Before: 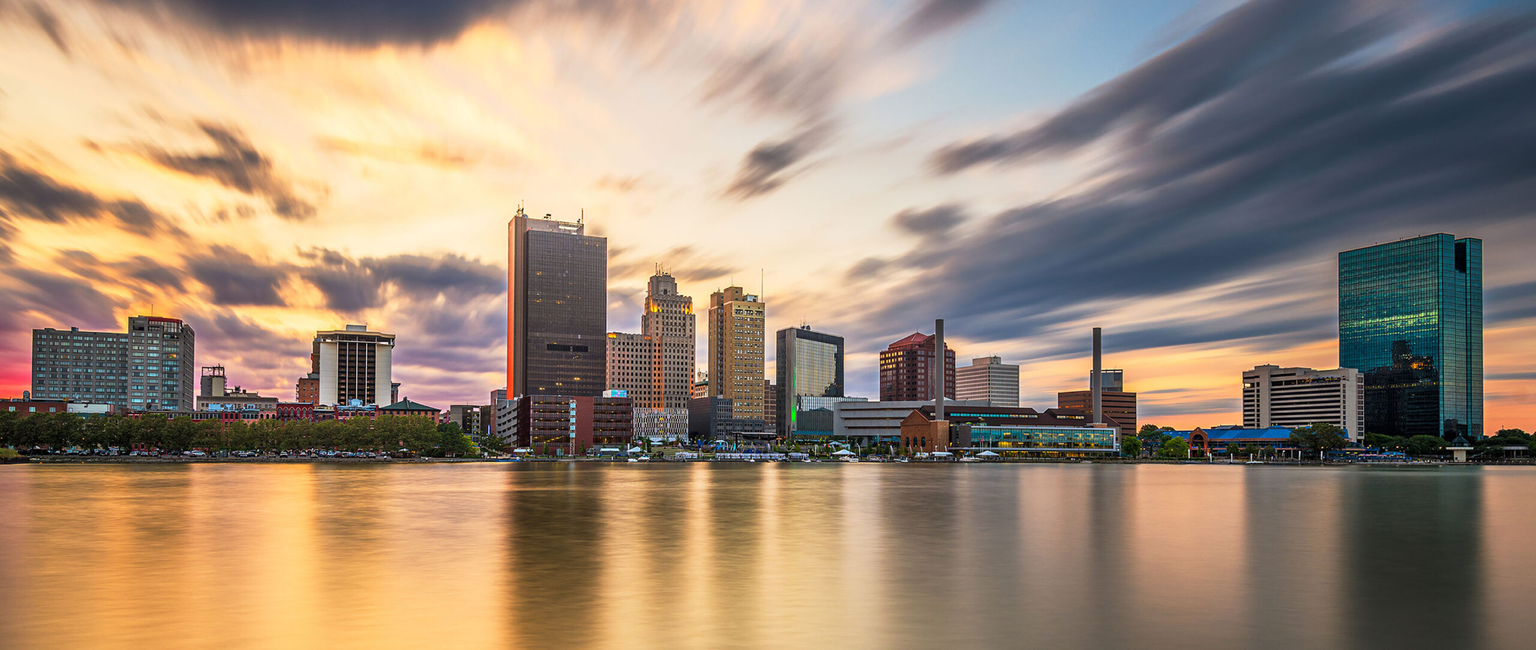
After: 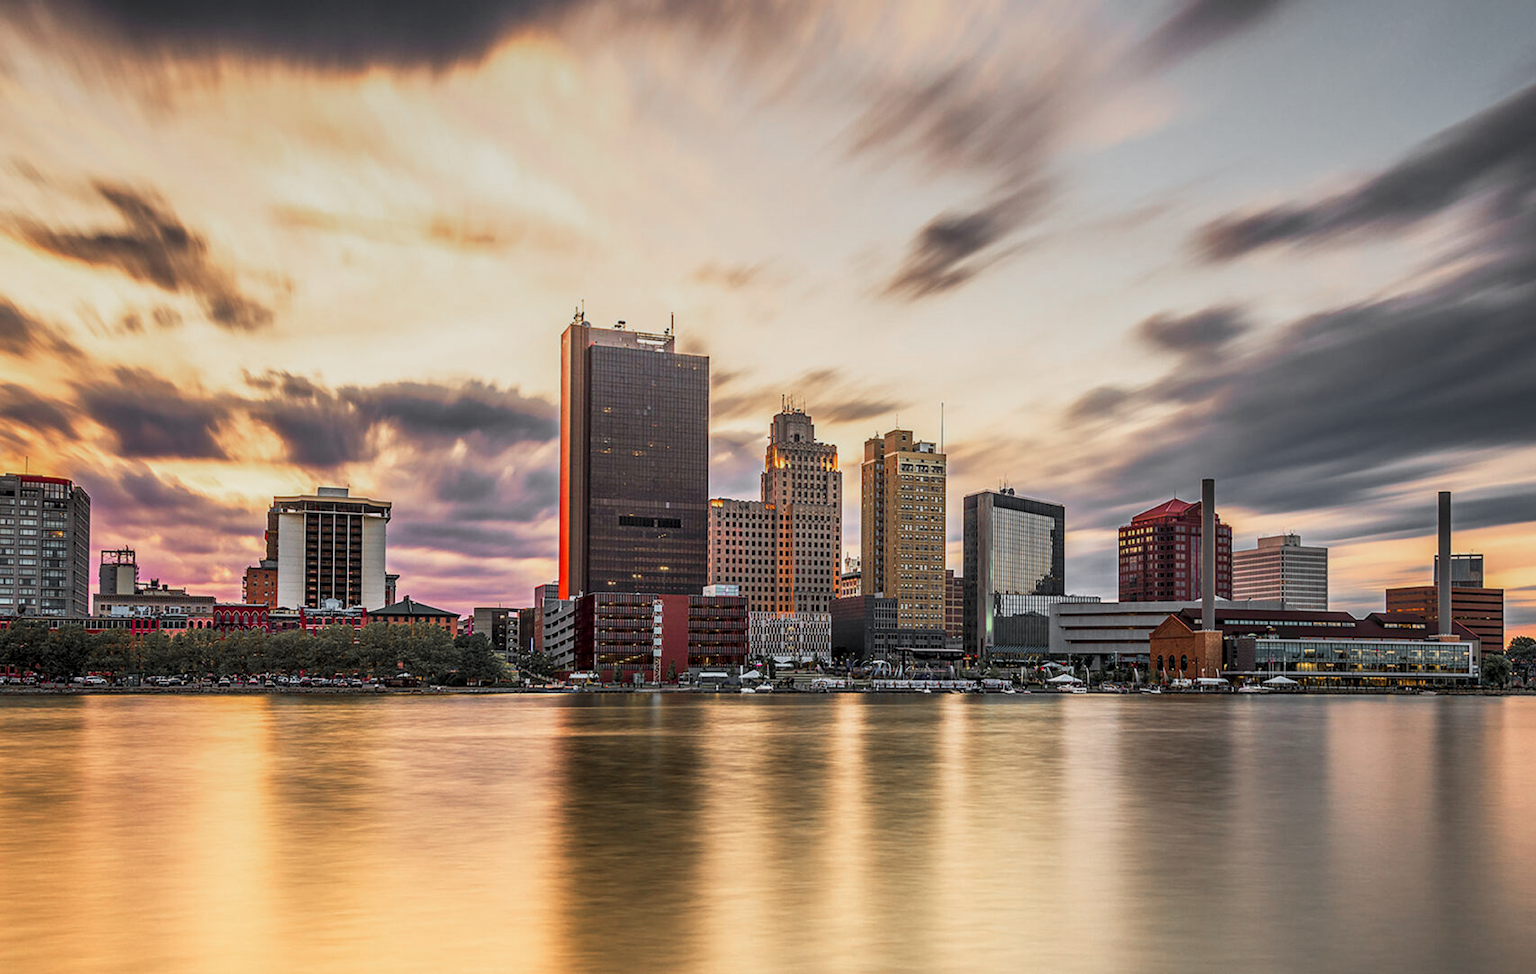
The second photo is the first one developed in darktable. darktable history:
crop and rotate: left 8.786%, right 24.548%
local contrast: on, module defaults
graduated density: on, module defaults
color zones: curves: ch1 [(0, 0.638) (0.193, 0.442) (0.286, 0.15) (0.429, 0.14) (0.571, 0.142) (0.714, 0.154) (0.857, 0.175) (1, 0.638)]
